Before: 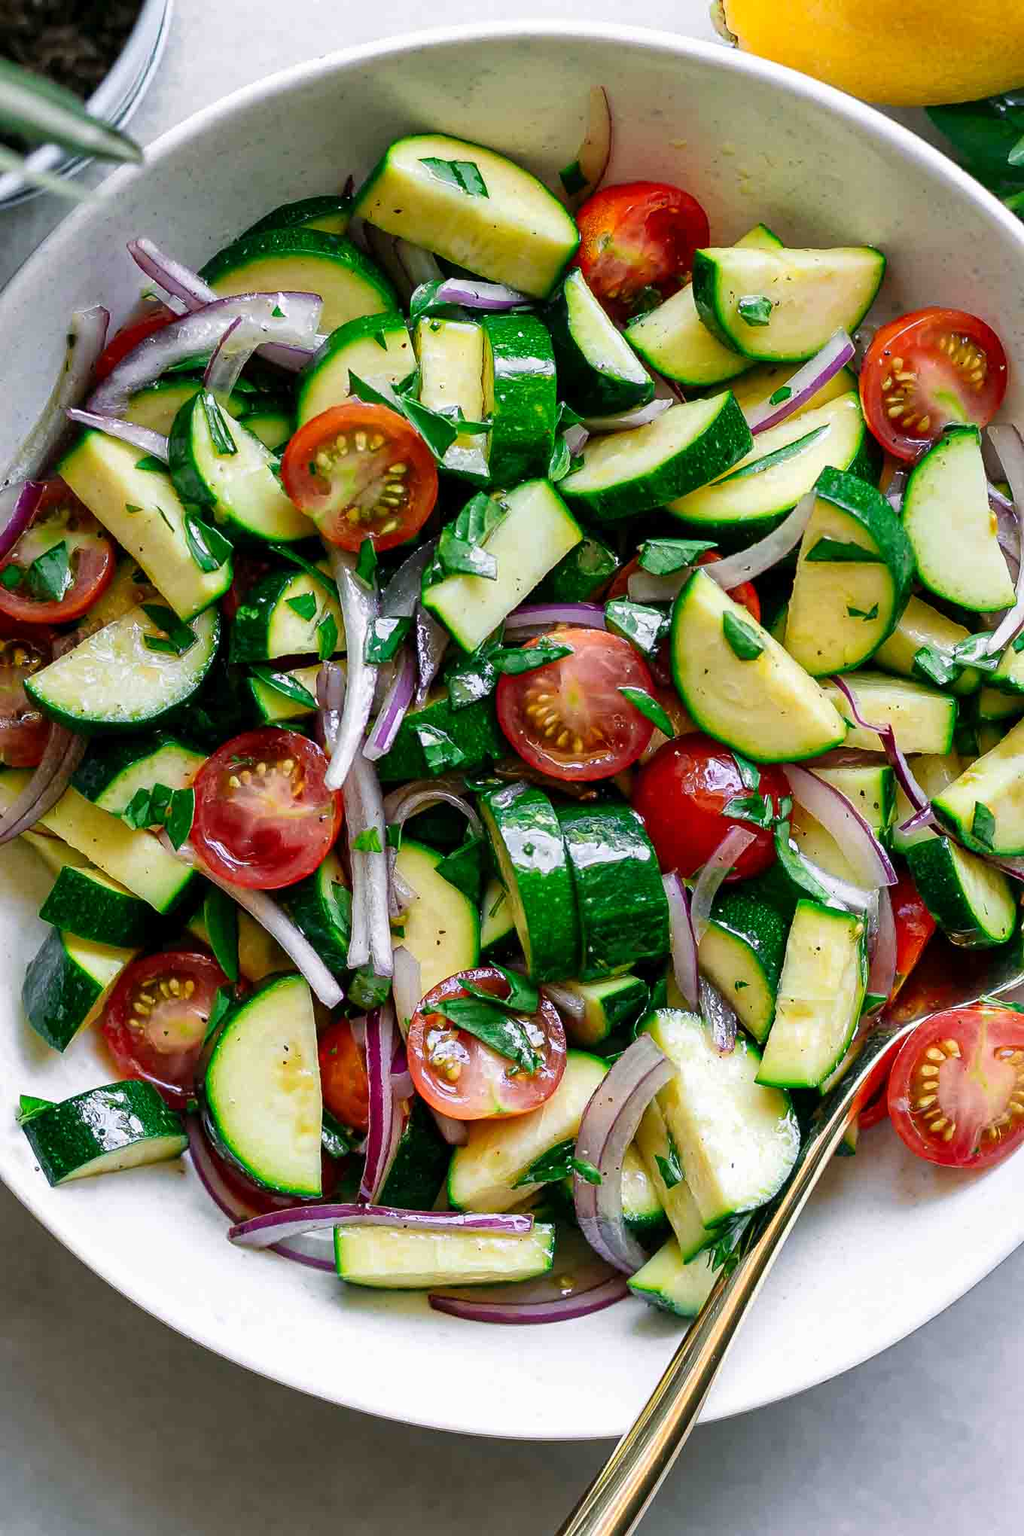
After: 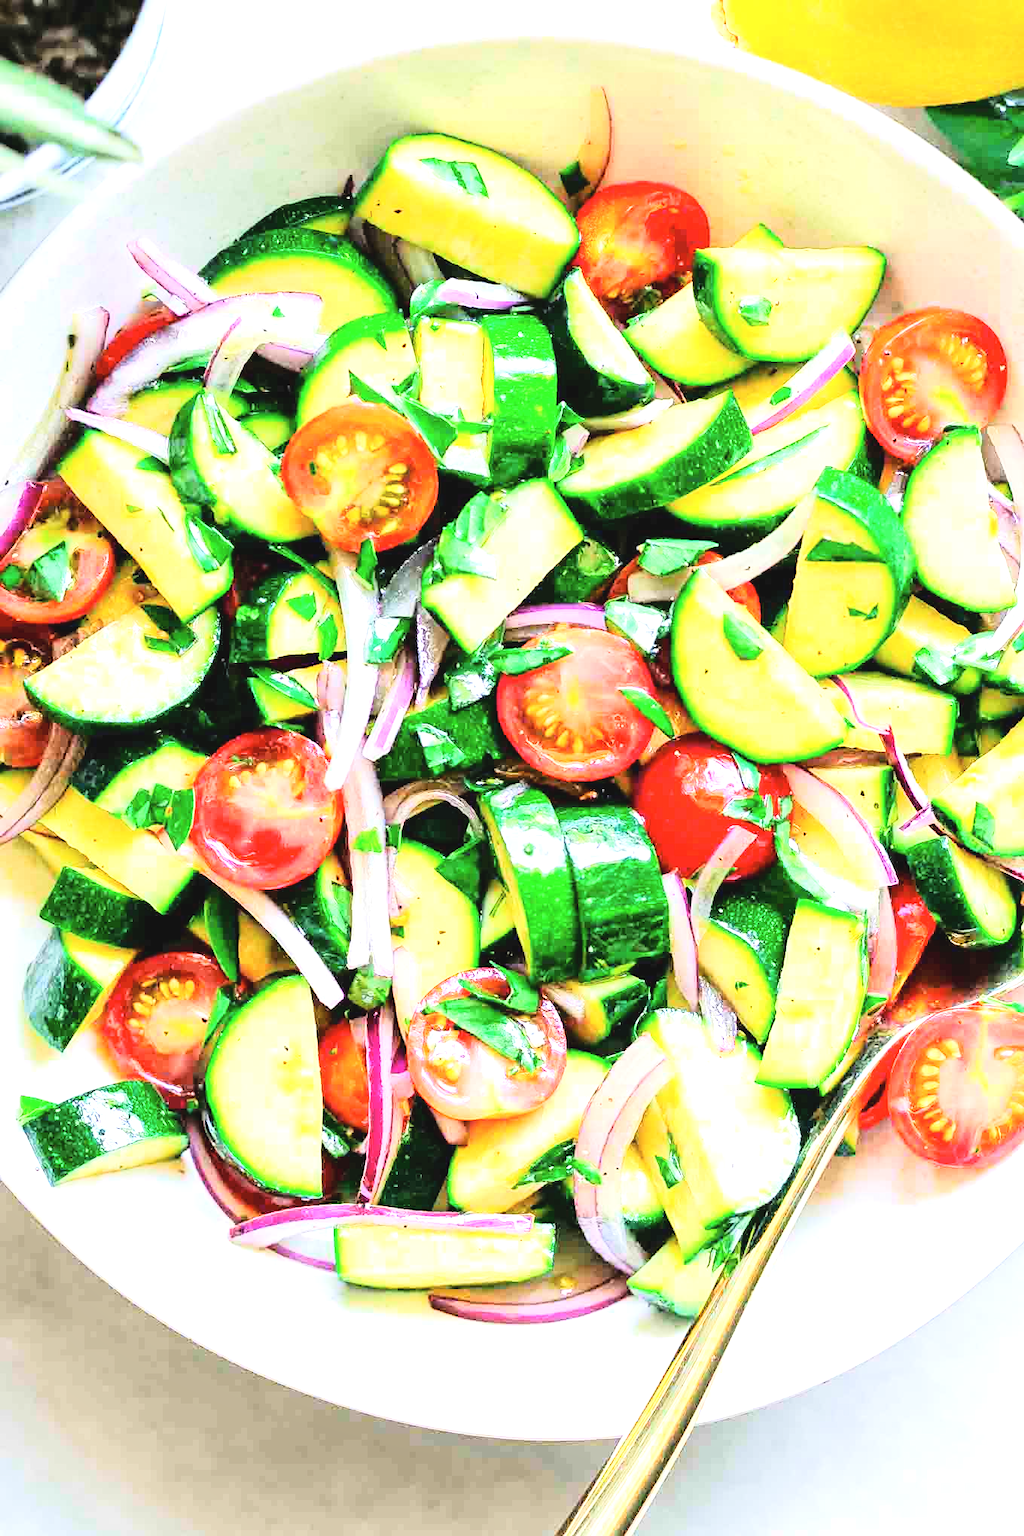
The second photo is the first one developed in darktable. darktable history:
base curve: curves: ch0 [(0, 0) (0.028, 0.03) (0.121, 0.232) (0.46, 0.748) (0.859, 0.968) (1, 1)]
tone equalizer: -8 EV -0.725 EV, -7 EV -0.684 EV, -6 EV -0.613 EV, -5 EV -0.389 EV, -3 EV 0.393 EV, -2 EV 0.6 EV, -1 EV 0.681 EV, +0 EV 0.775 EV
contrast brightness saturation: contrast -0.104, saturation -0.091
exposure: black level correction 0, exposure 1.471 EV, compensate exposure bias true, compensate highlight preservation false
